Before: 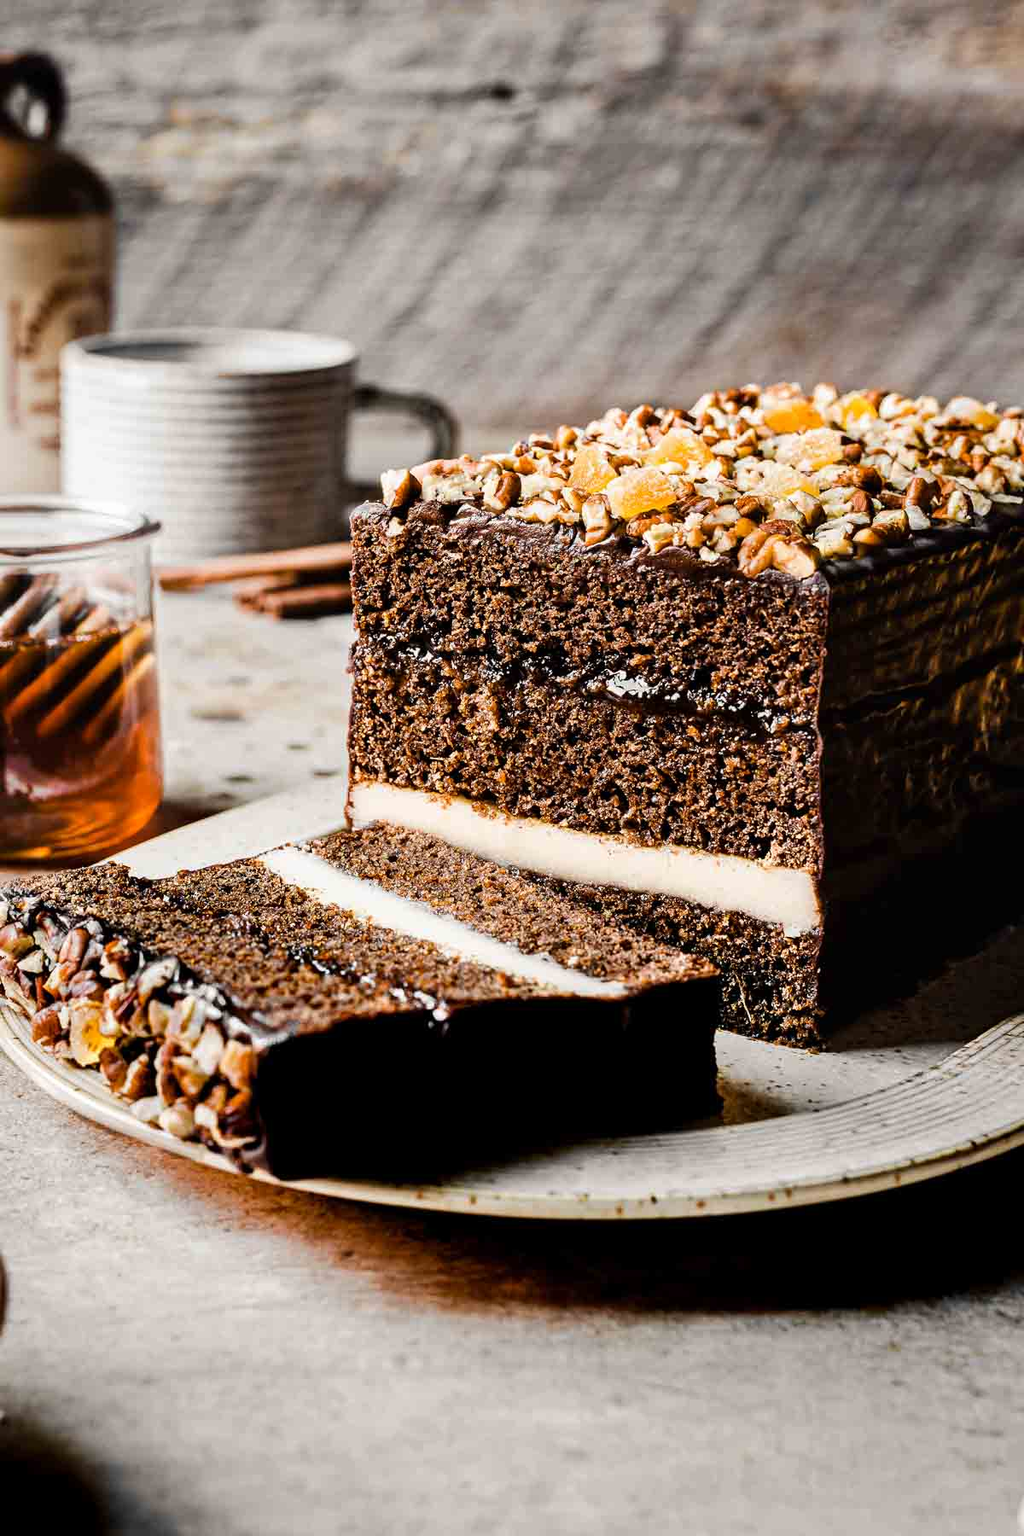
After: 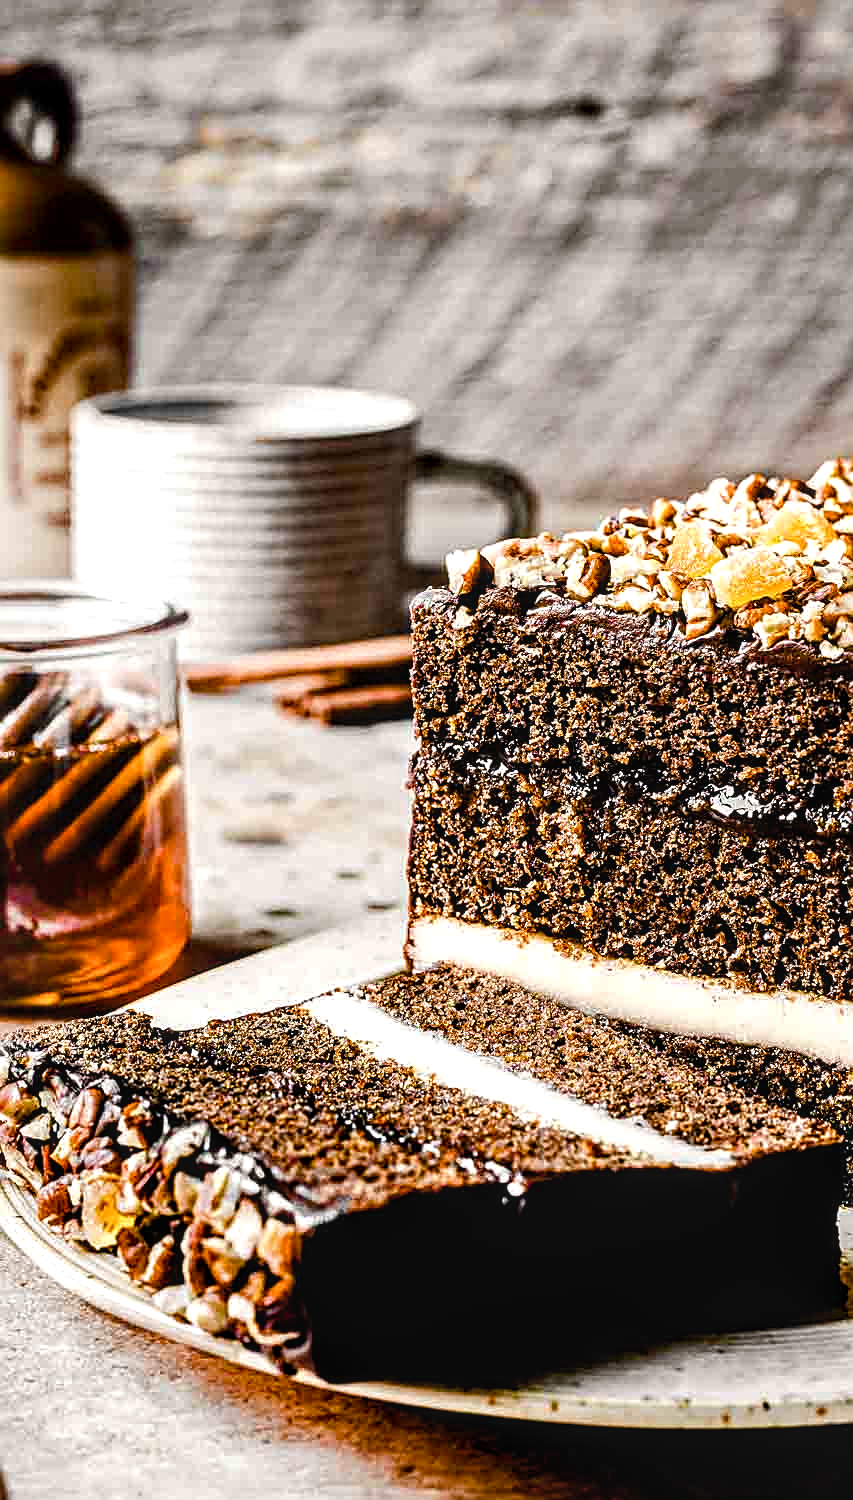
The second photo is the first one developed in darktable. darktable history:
crop: right 28.885%, bottom 16.626%
tone equalizer: -8 EV -0.417 EV, -7 EV -0.389 EV, -6 EV -0.333 EV, -5 EV -0.222 EV, -3 EV 0.222 EV, -2 EV 0.333 EV, -1 EV 0.389 EV, +0 EV 0.417 EV, edges refinement/feathering 500, mask exposure compensation -1.57 EV, preserve details no
sharpen: on, module defaults
local contrast: detail 130%
color balance rgb: perceptual saturation grading › global saturation 20%, perceptual saturation grading › highlights -25%, perceptual saturation grading › shadows 50%
